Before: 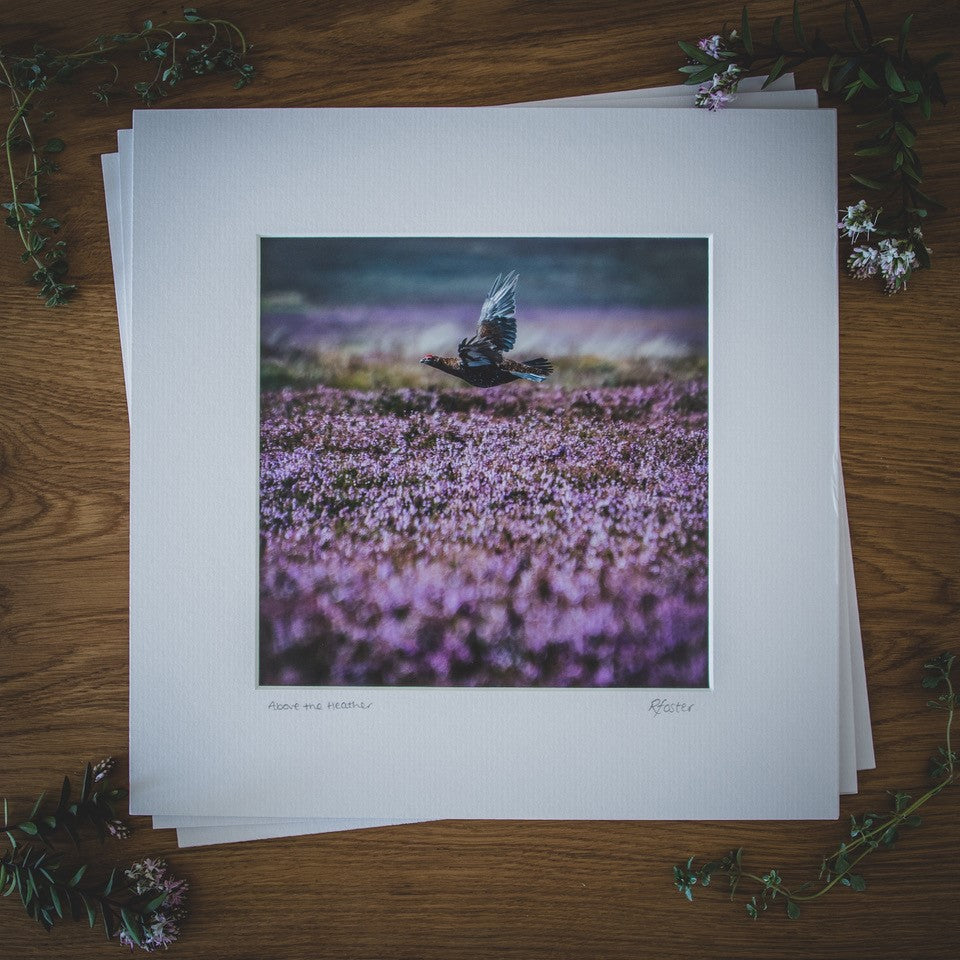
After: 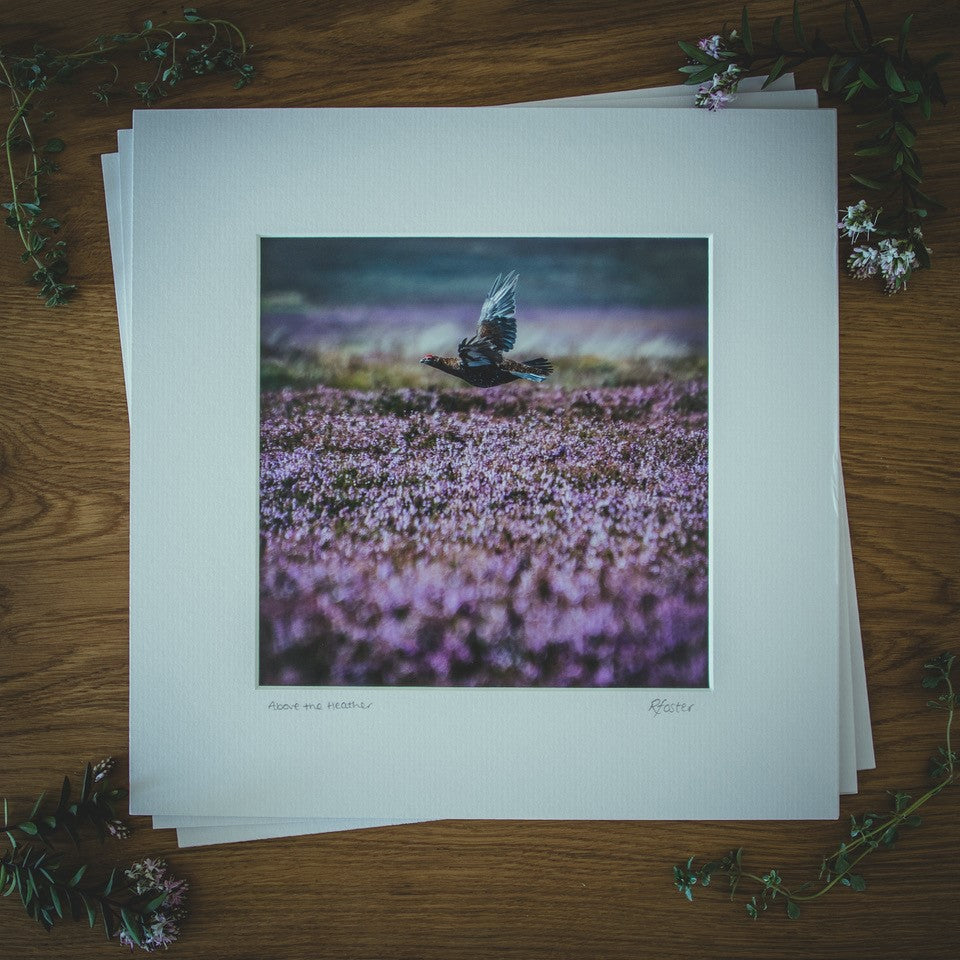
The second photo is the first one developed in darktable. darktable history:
color correction: highlights a* -7.75, highlights b* 3.58
